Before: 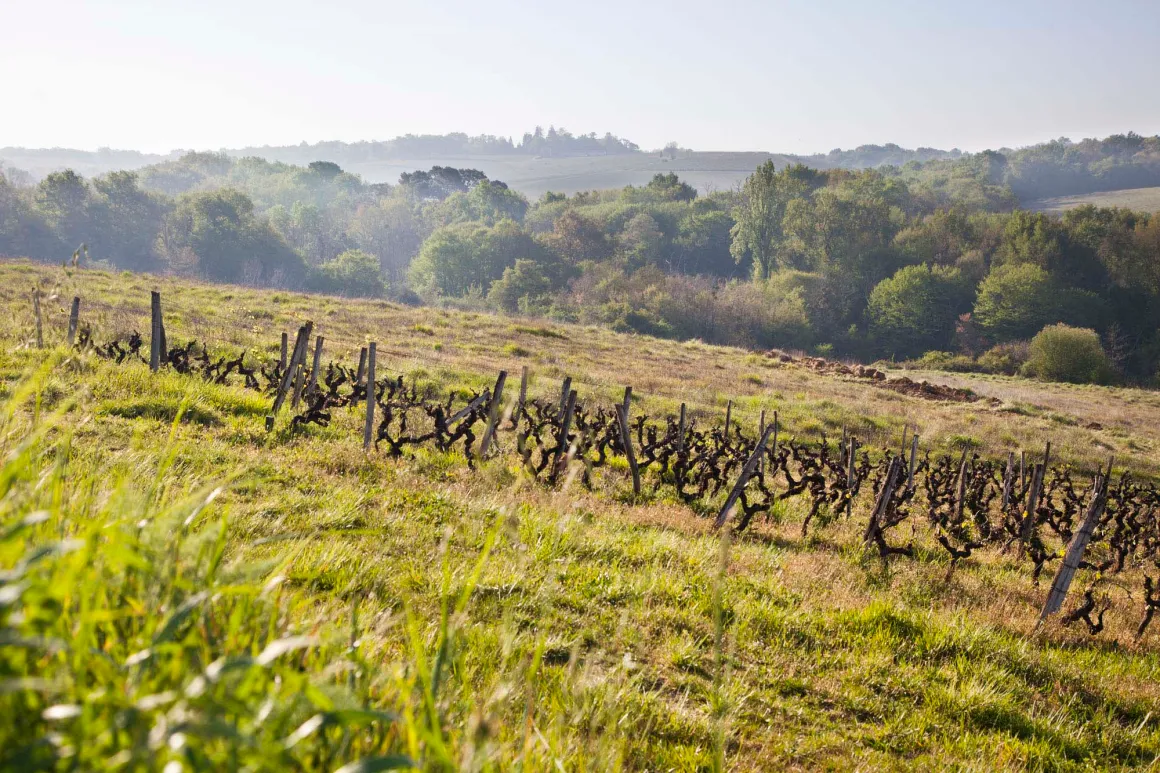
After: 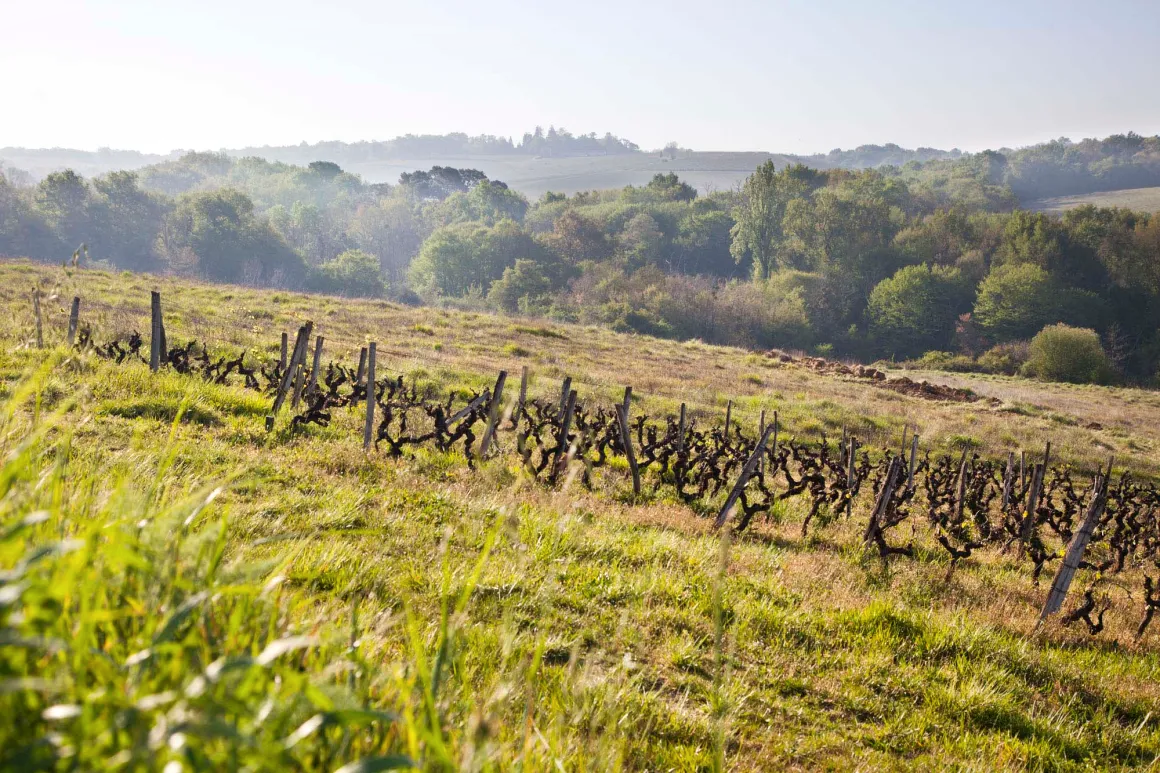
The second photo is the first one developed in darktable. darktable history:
shadows and highlights: shadows -11.14, white point adjustment 1.58, highlights 9.37
tone equalizer: on, module defaults
